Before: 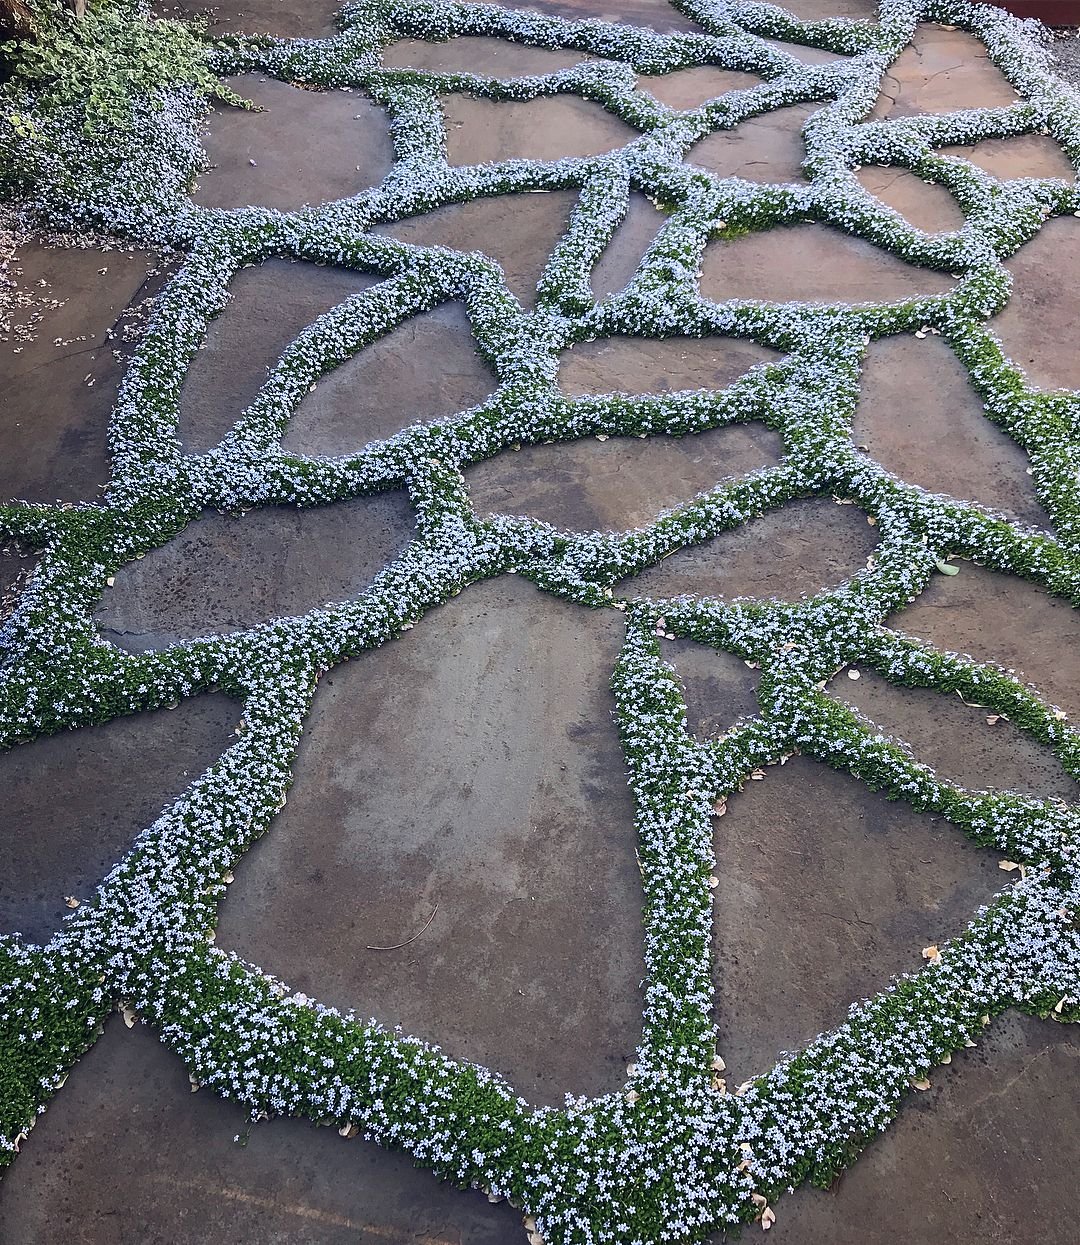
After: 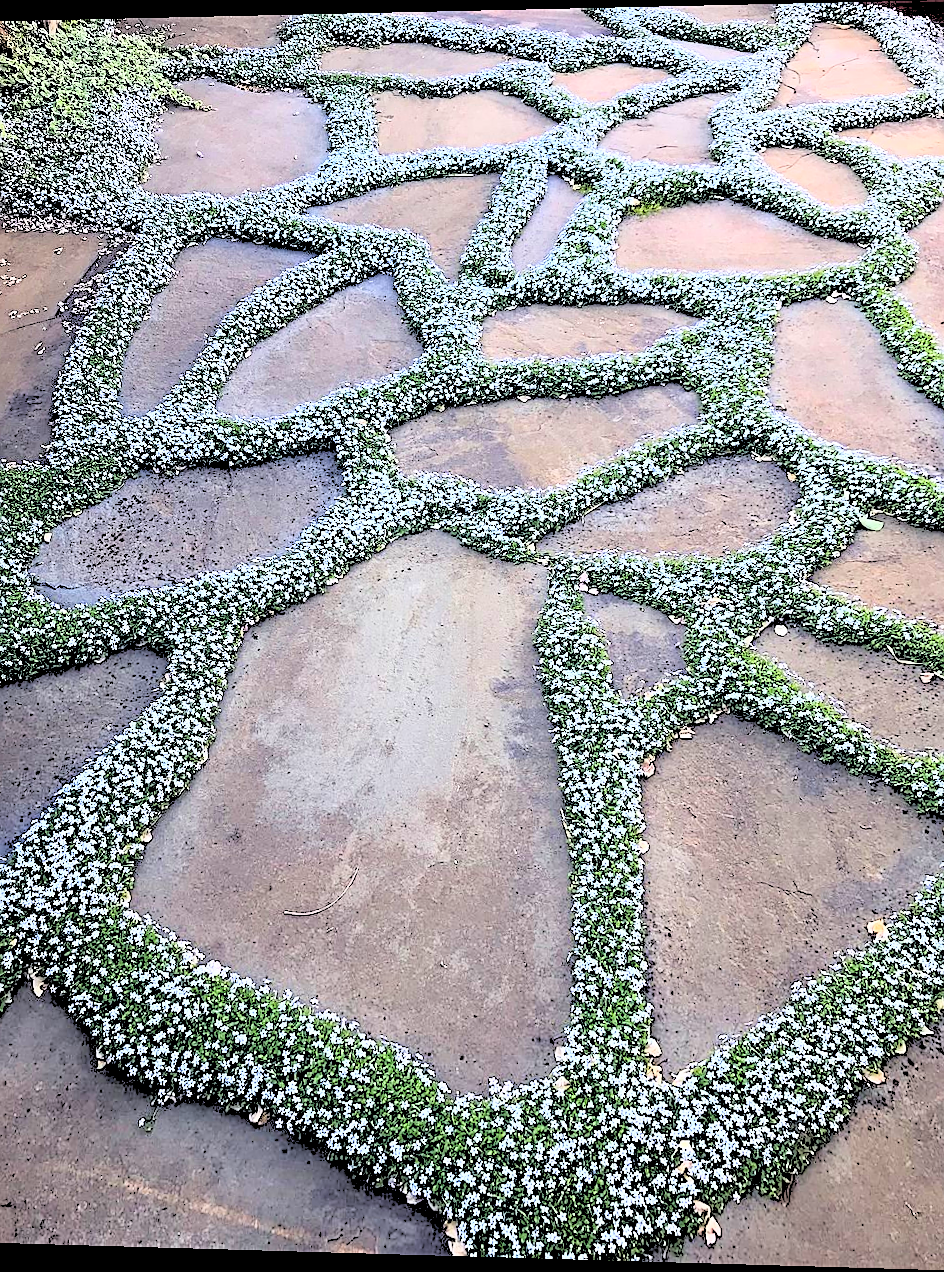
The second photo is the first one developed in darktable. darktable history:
rotate and perspective: rotation 0.128°, lens shift (vertical) -0.181, lens shift (horizontal) -0.044, shear 0.001, automatic cropping off
crop and rotate: left 9.597%, right 10.195%
contrast brightness saturation: brightness 0.09, saturation 0.19
rgb levels: levels [[0.027, 0.429, 0.996], [0, 0.5, 1], [0, 0.5, 1]]
sharpen: on, module defaults
base curve: curves: ch0 [(0, 0) (0.557, 0.834) (1, 1)]
